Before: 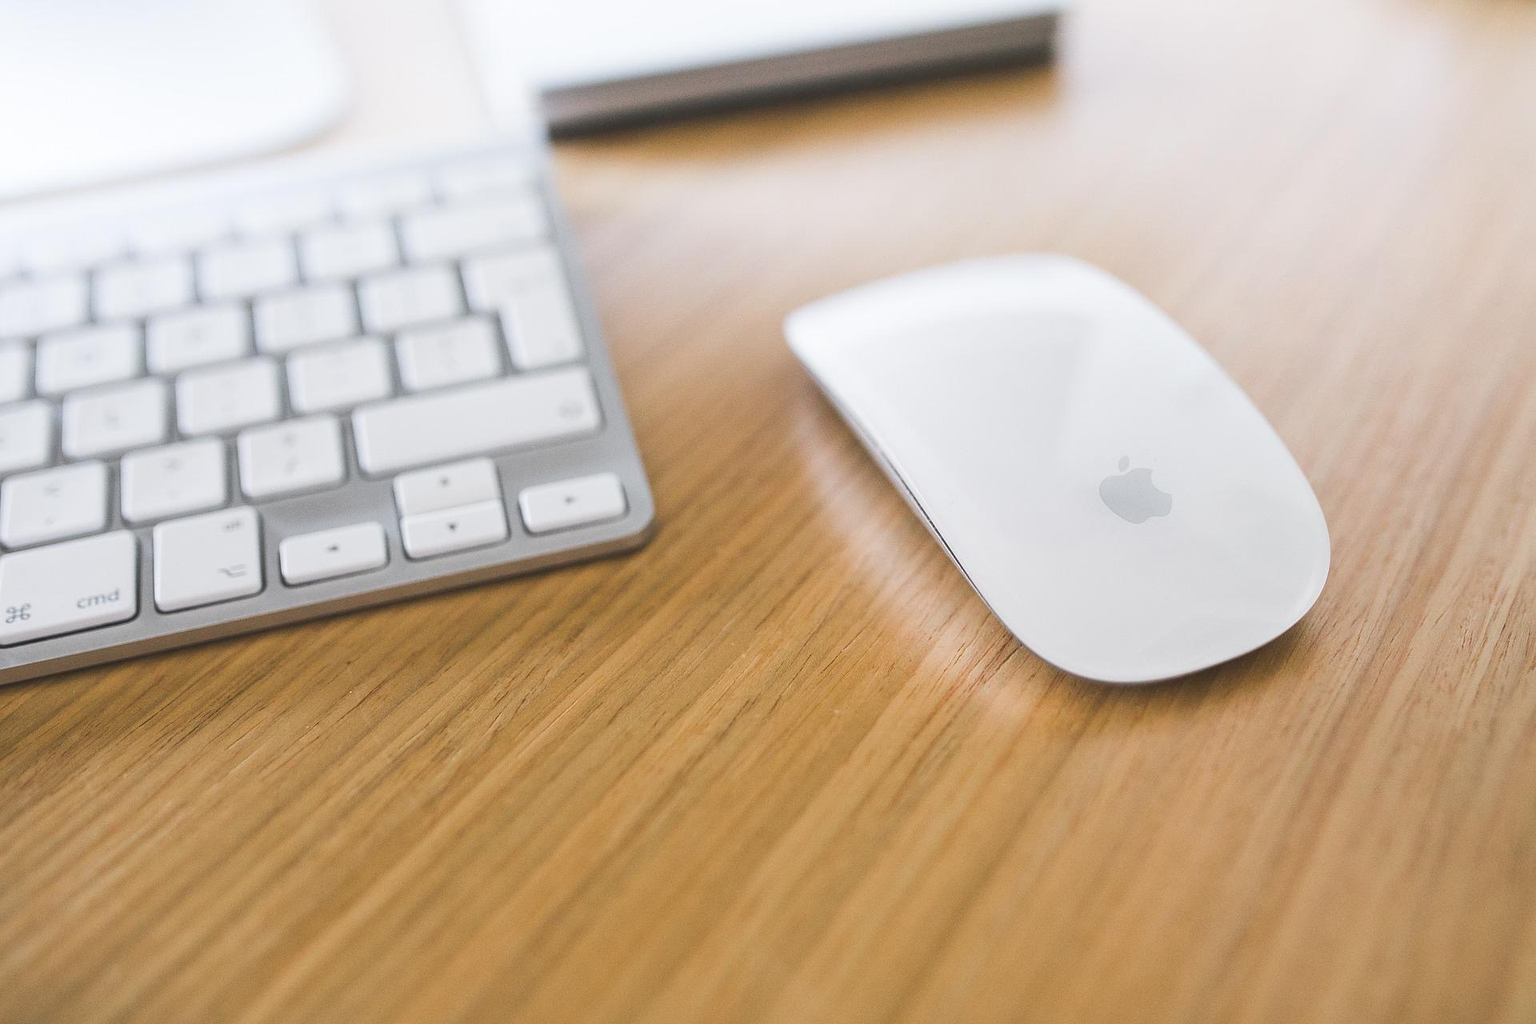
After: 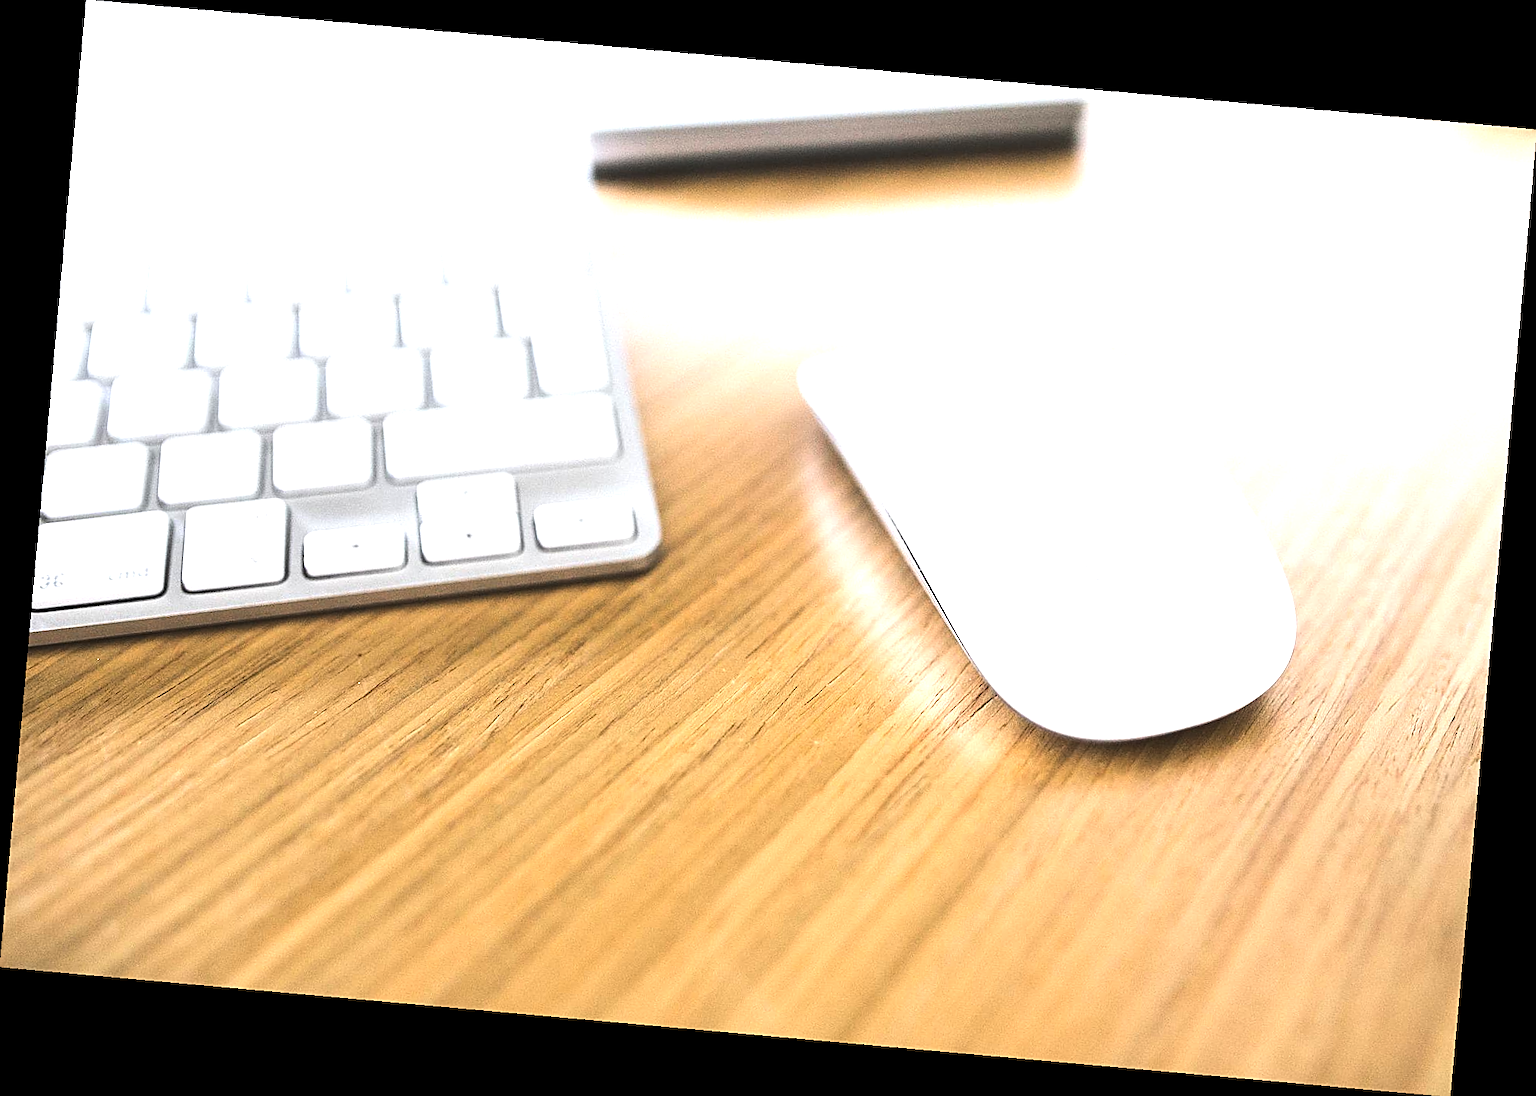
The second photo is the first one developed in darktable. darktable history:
exposure: exposure 0.2 EV, compensate highlight preservation false
tone equalizer: -8 EV -1.08 EV, -7 EV -1.01 EV, -6 EV -0.867 EV, -5 EV -0.578 EV, -3 EV 0.578 EV, -2 EV 0.867 EV, -1 EV 1.01 EV, +0 EV 1.08 EV, edges refinement/feathering 500, mask exposure compensation -1.57 EV, preserve details no
sharpen: amount 0.575
rotate and perspective: rotation 5.12°, automatic cropping off
